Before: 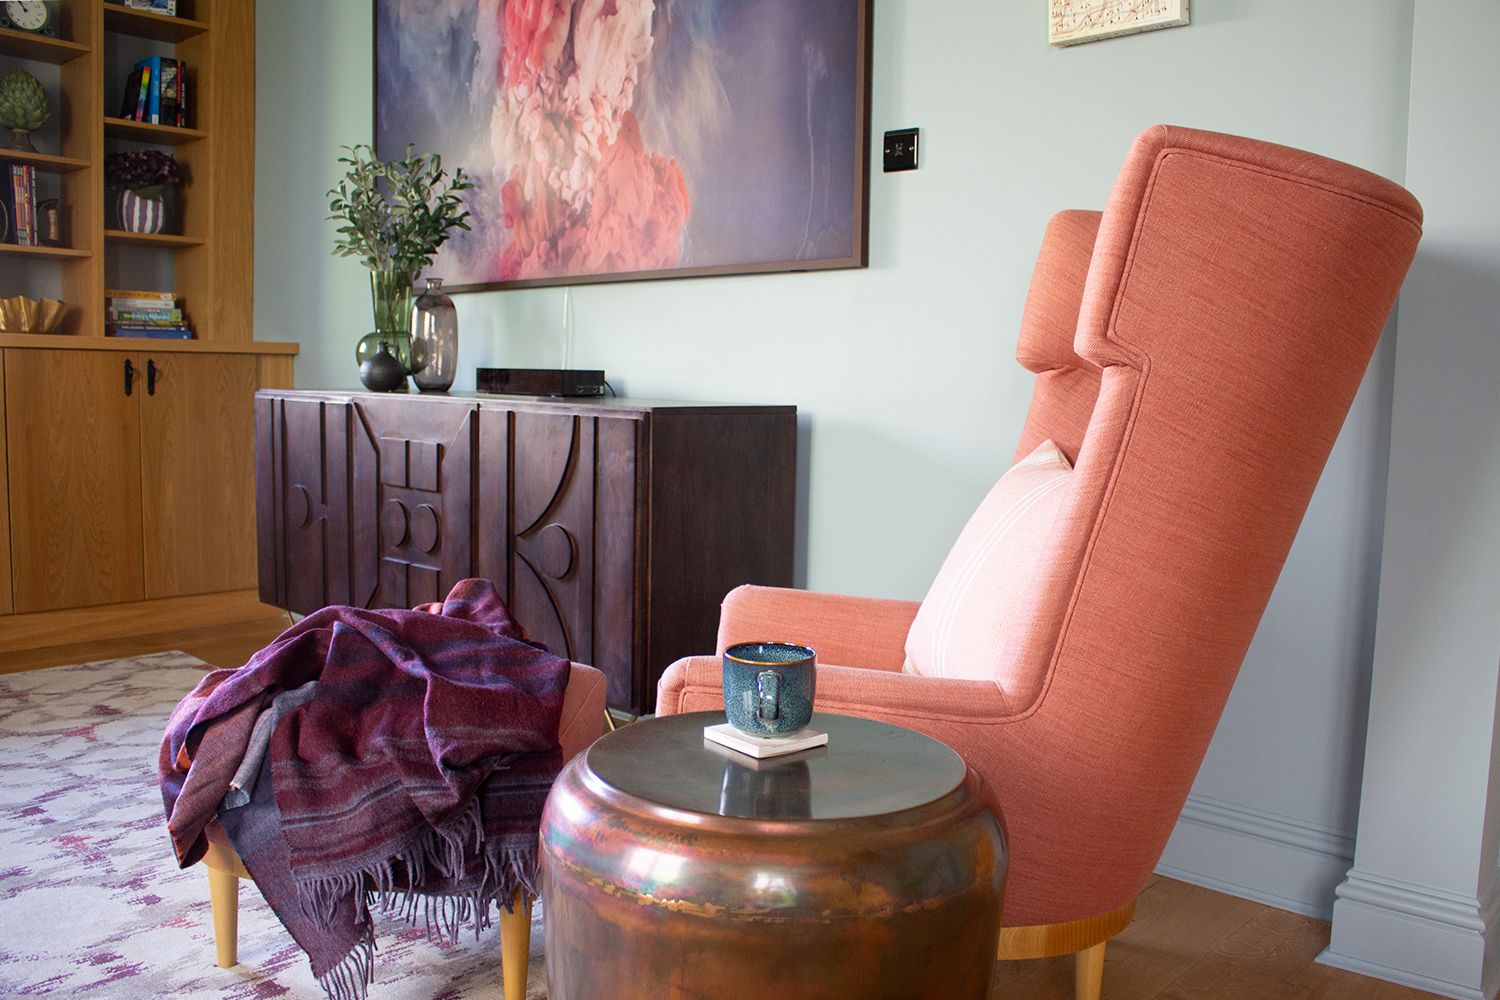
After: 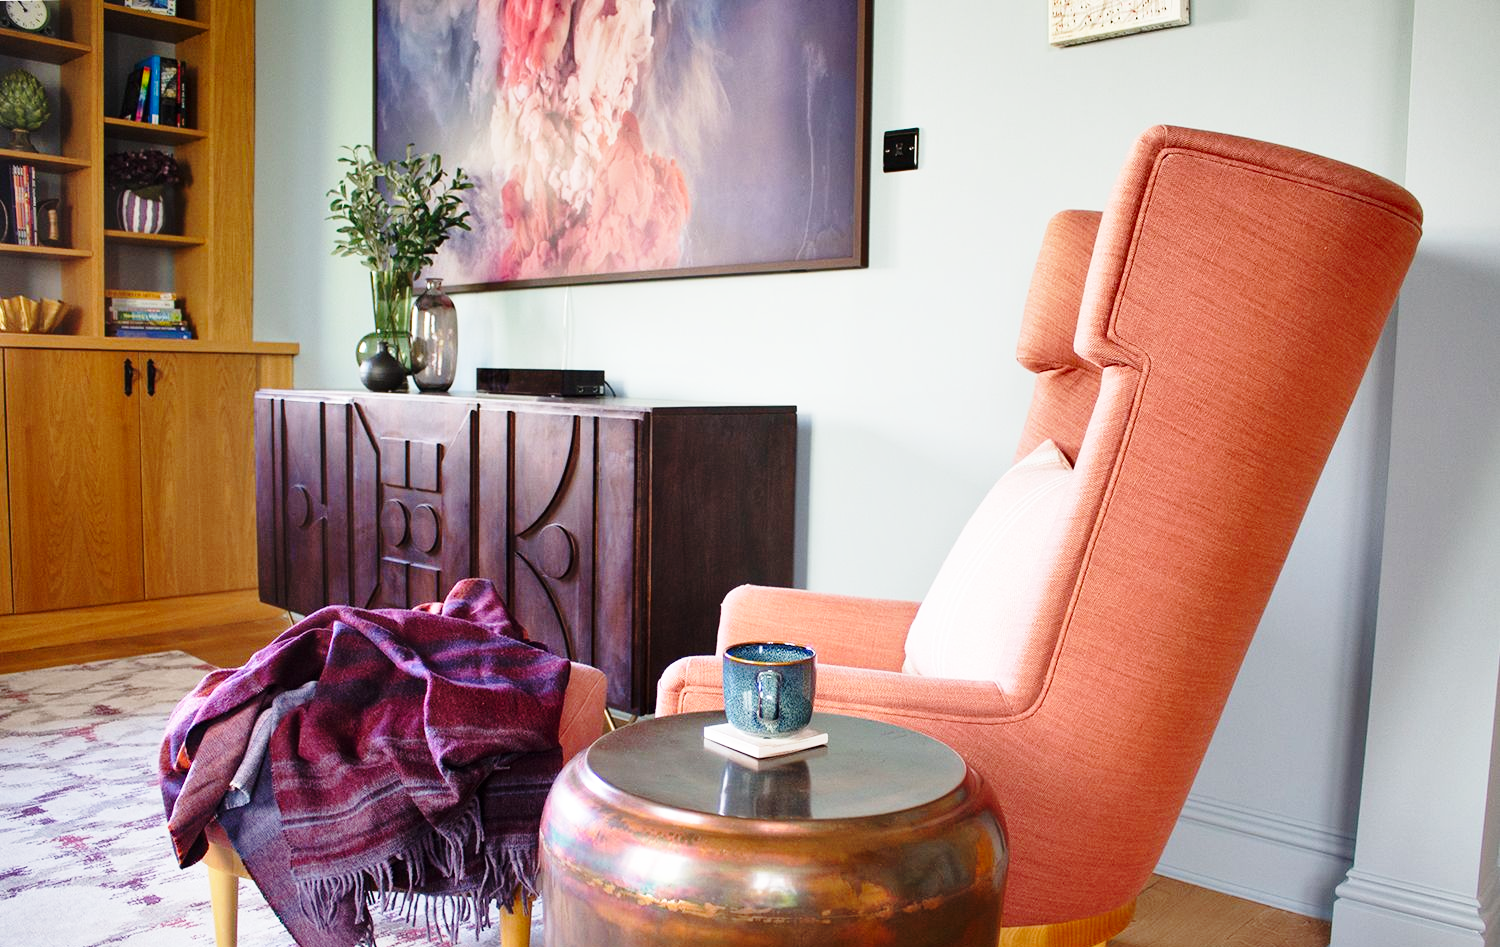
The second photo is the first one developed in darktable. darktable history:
crop and rotate: top 0.012%, bottom 5.273%
shadows and highlights: soften with gaussian
base curve: curves: ch0 [(0, 0) (0.028, 0.03) (0.121, 0.232) (0.46, 0.748) (0.859, 0.968) (1, 1)], preserve colors none
